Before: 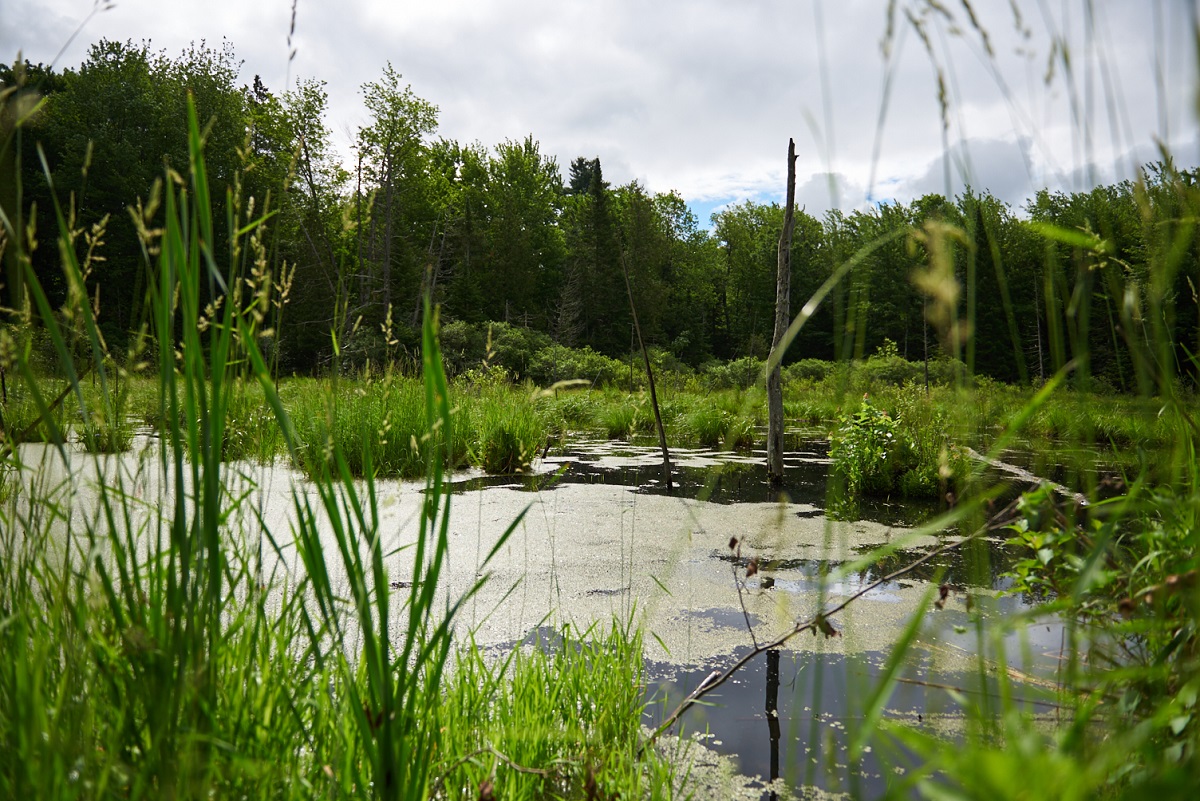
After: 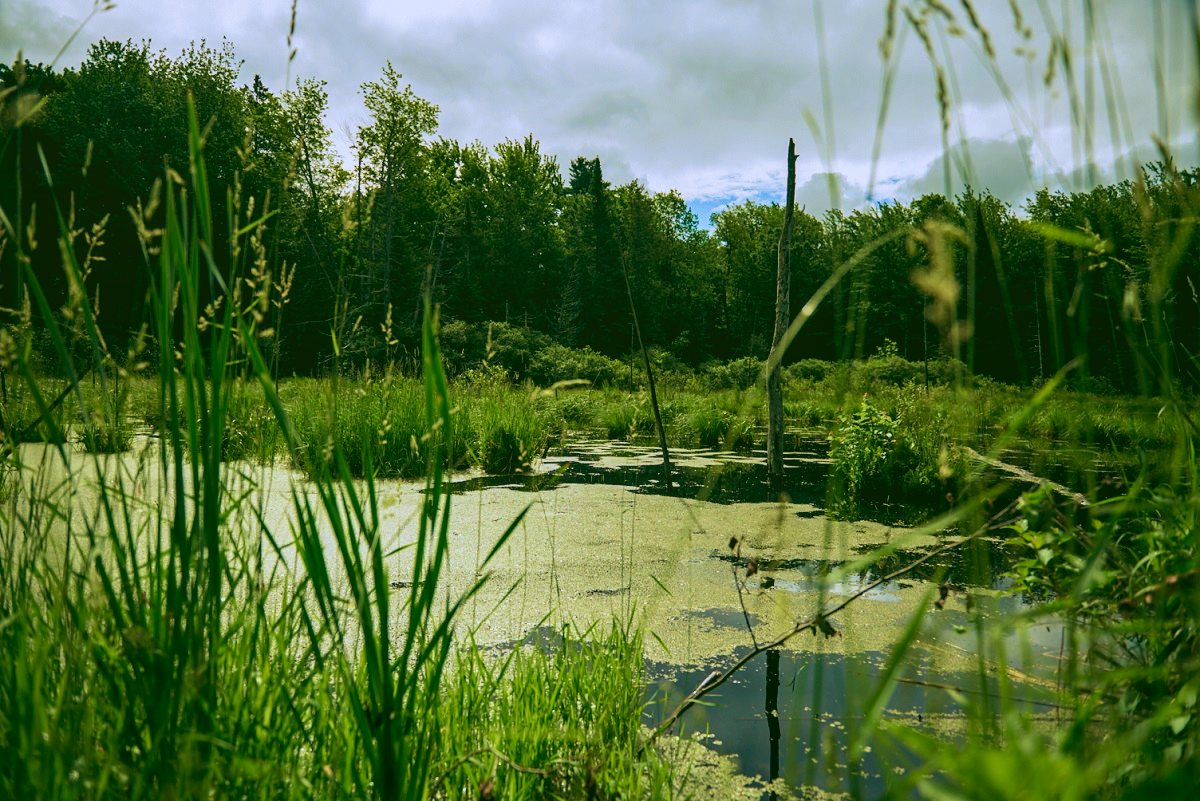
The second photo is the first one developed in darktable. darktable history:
haze removal: compatibility mode true, adaptive false
rgb curve: curves: ch0 [(0.123, 0.061) (0.995, 0.887)]; ch1 [(0.06, 0.116) (1, 0.906)]; ch2 [(0, 0) (0.824, 0.69) (1, 1)], mode RGB, independent channels, compensate middle gray true
velvia: strength 50%
local contrast: on, module defaults
